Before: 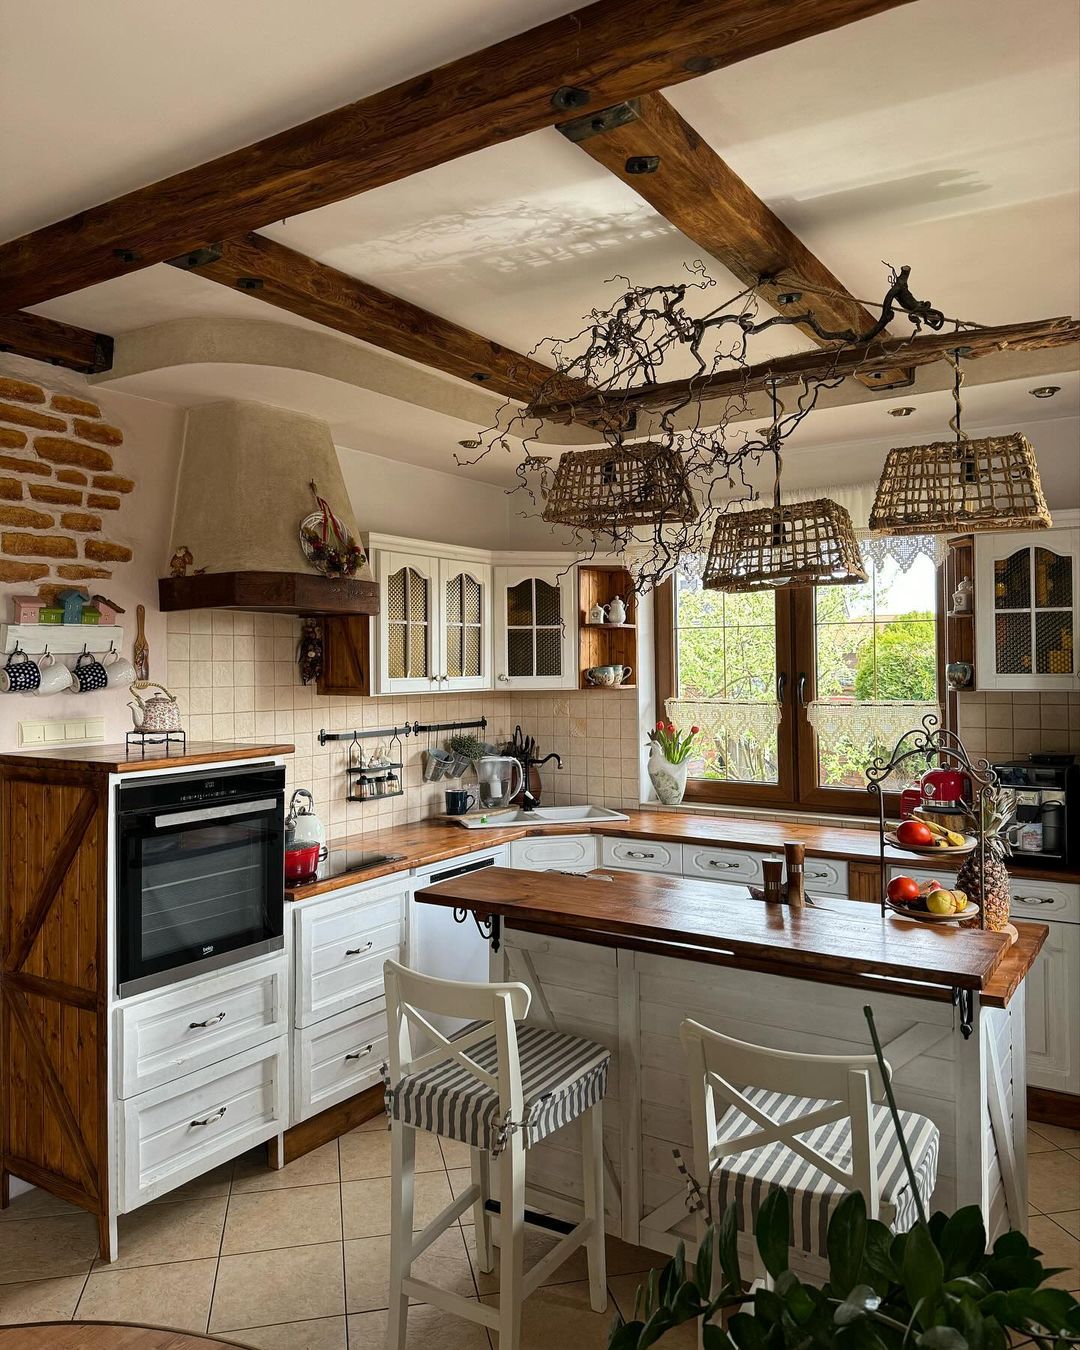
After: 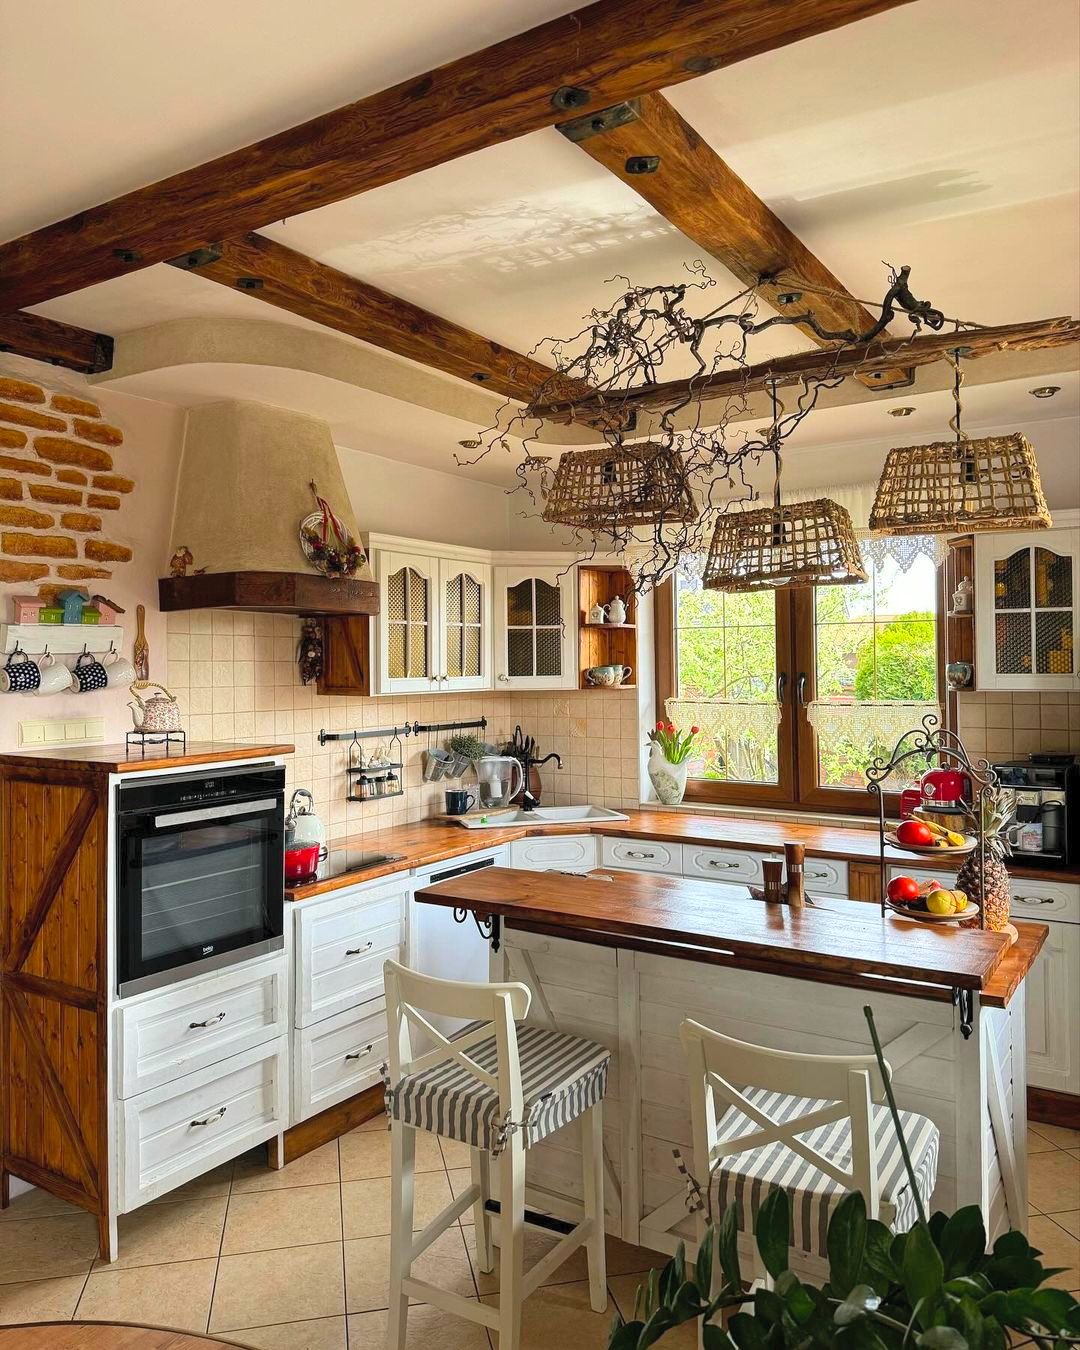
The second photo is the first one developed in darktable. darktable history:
contrast brightness saturation: contrast 0.068, brightness 0.171, saturation 0.397
